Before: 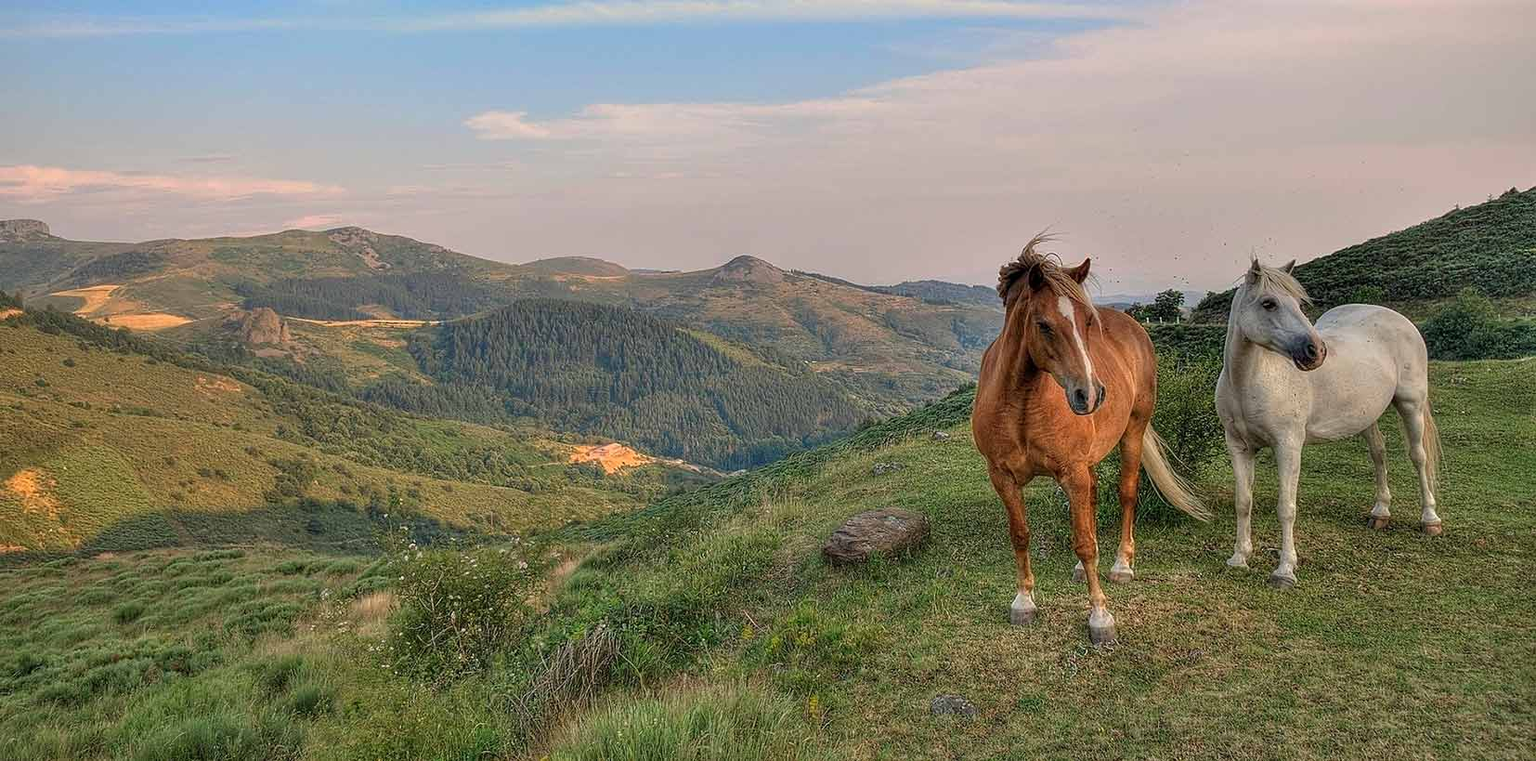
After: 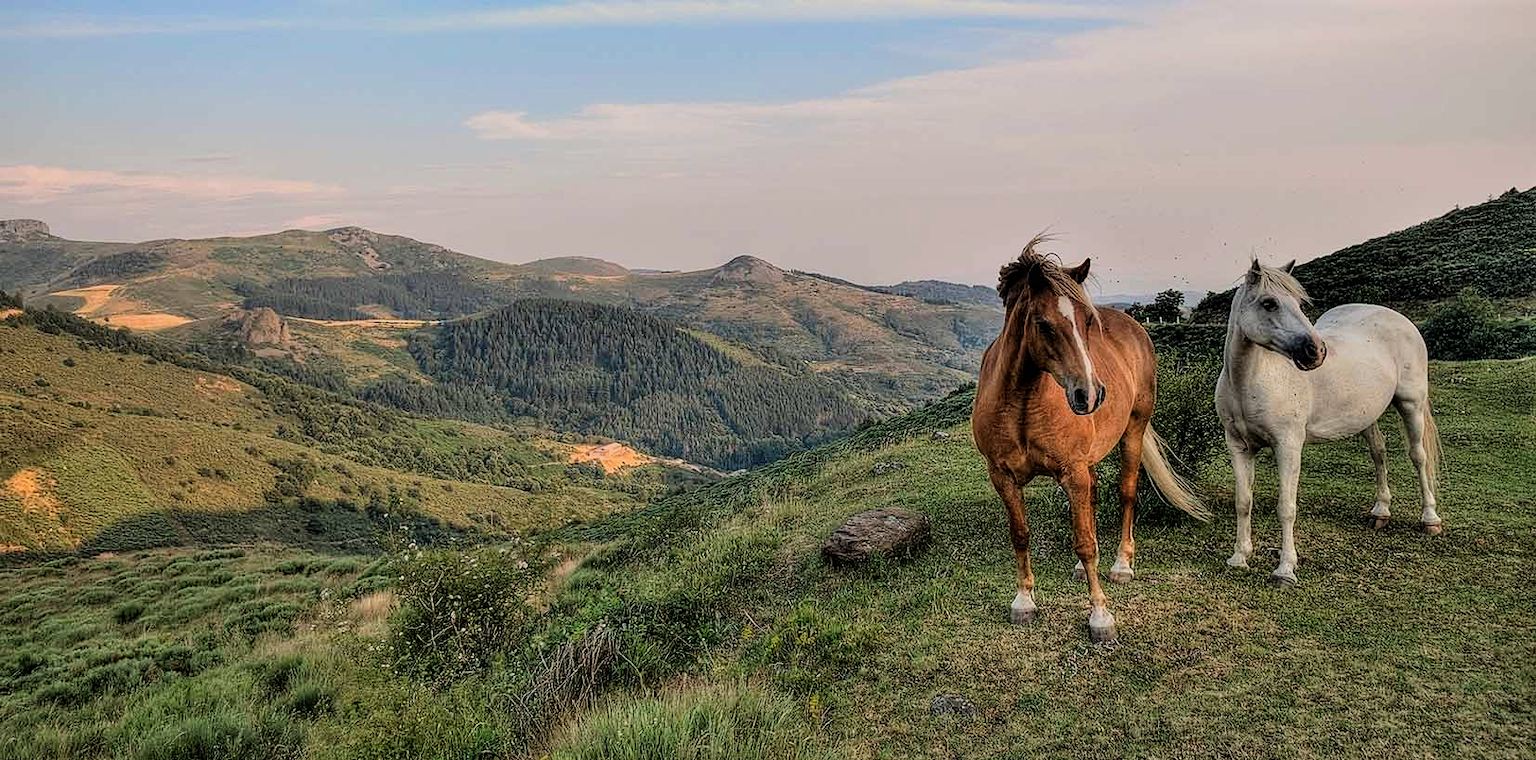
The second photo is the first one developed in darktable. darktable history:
filmic rgb: black relative exposure -5 EV, hardness 2.88, contrast 1.4, highlights saturation mix -30%
bloom: size 5%, threshold 95%, strength 15%
